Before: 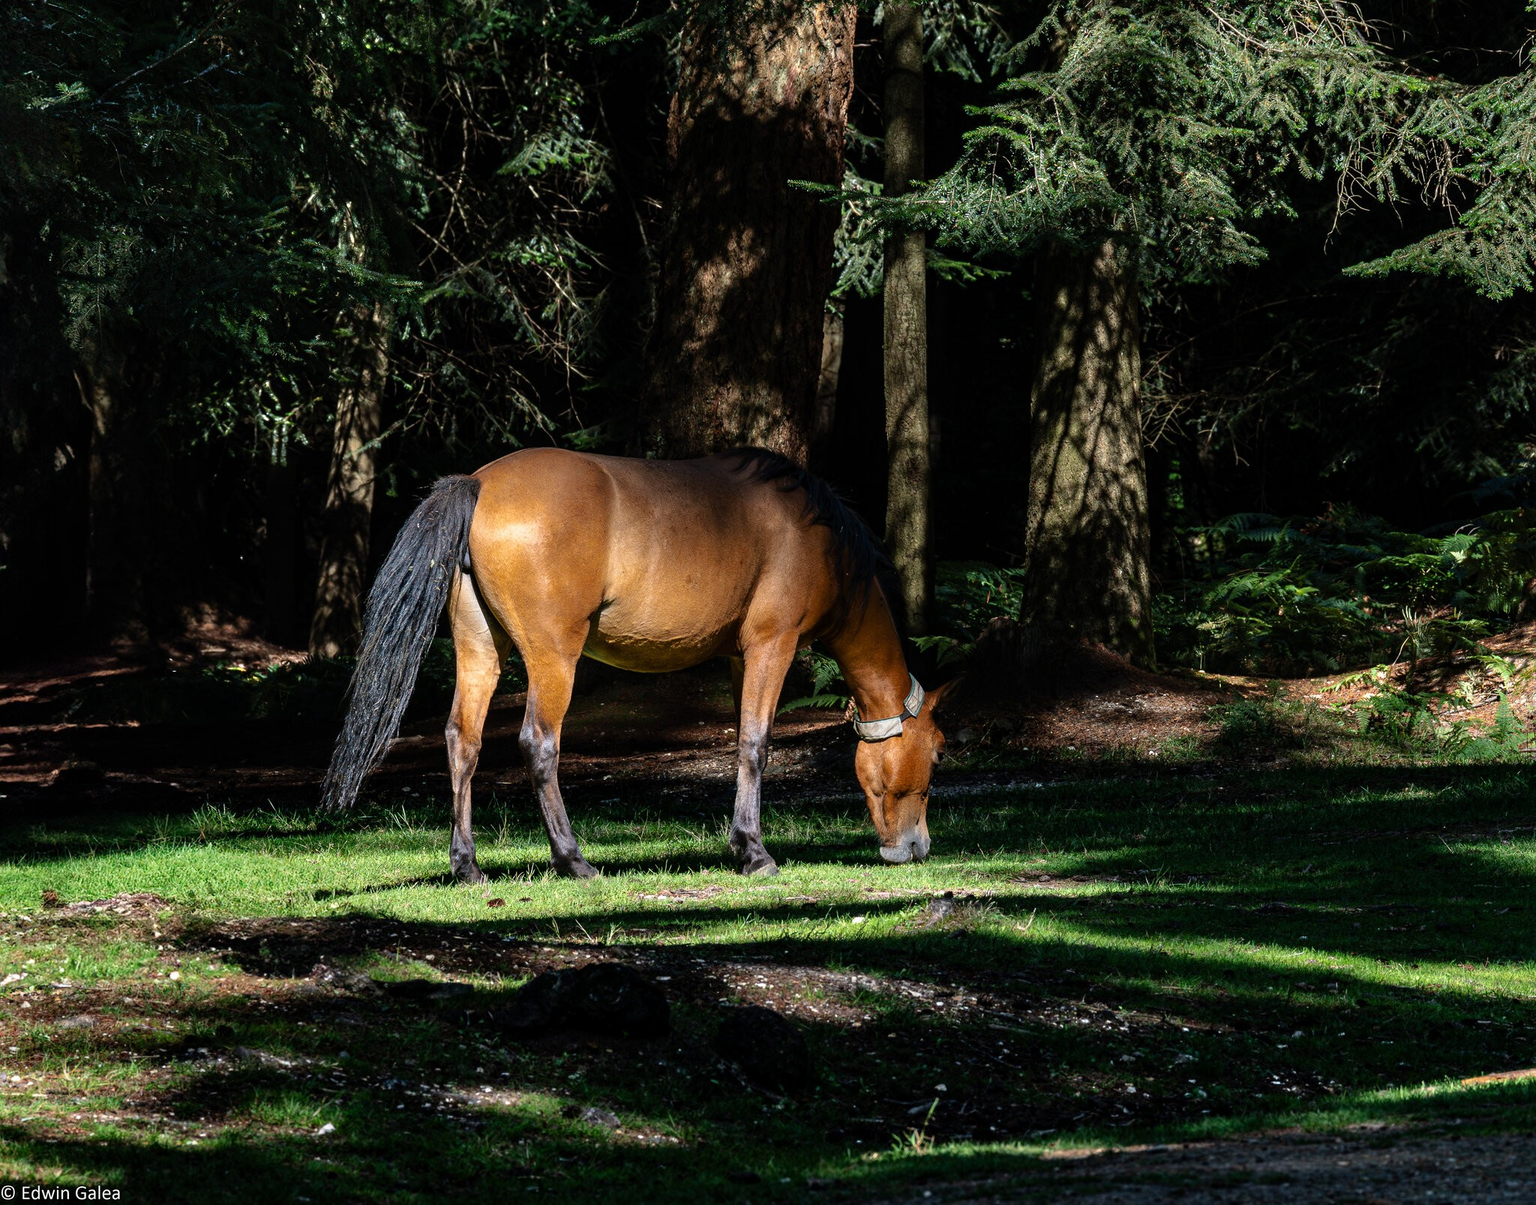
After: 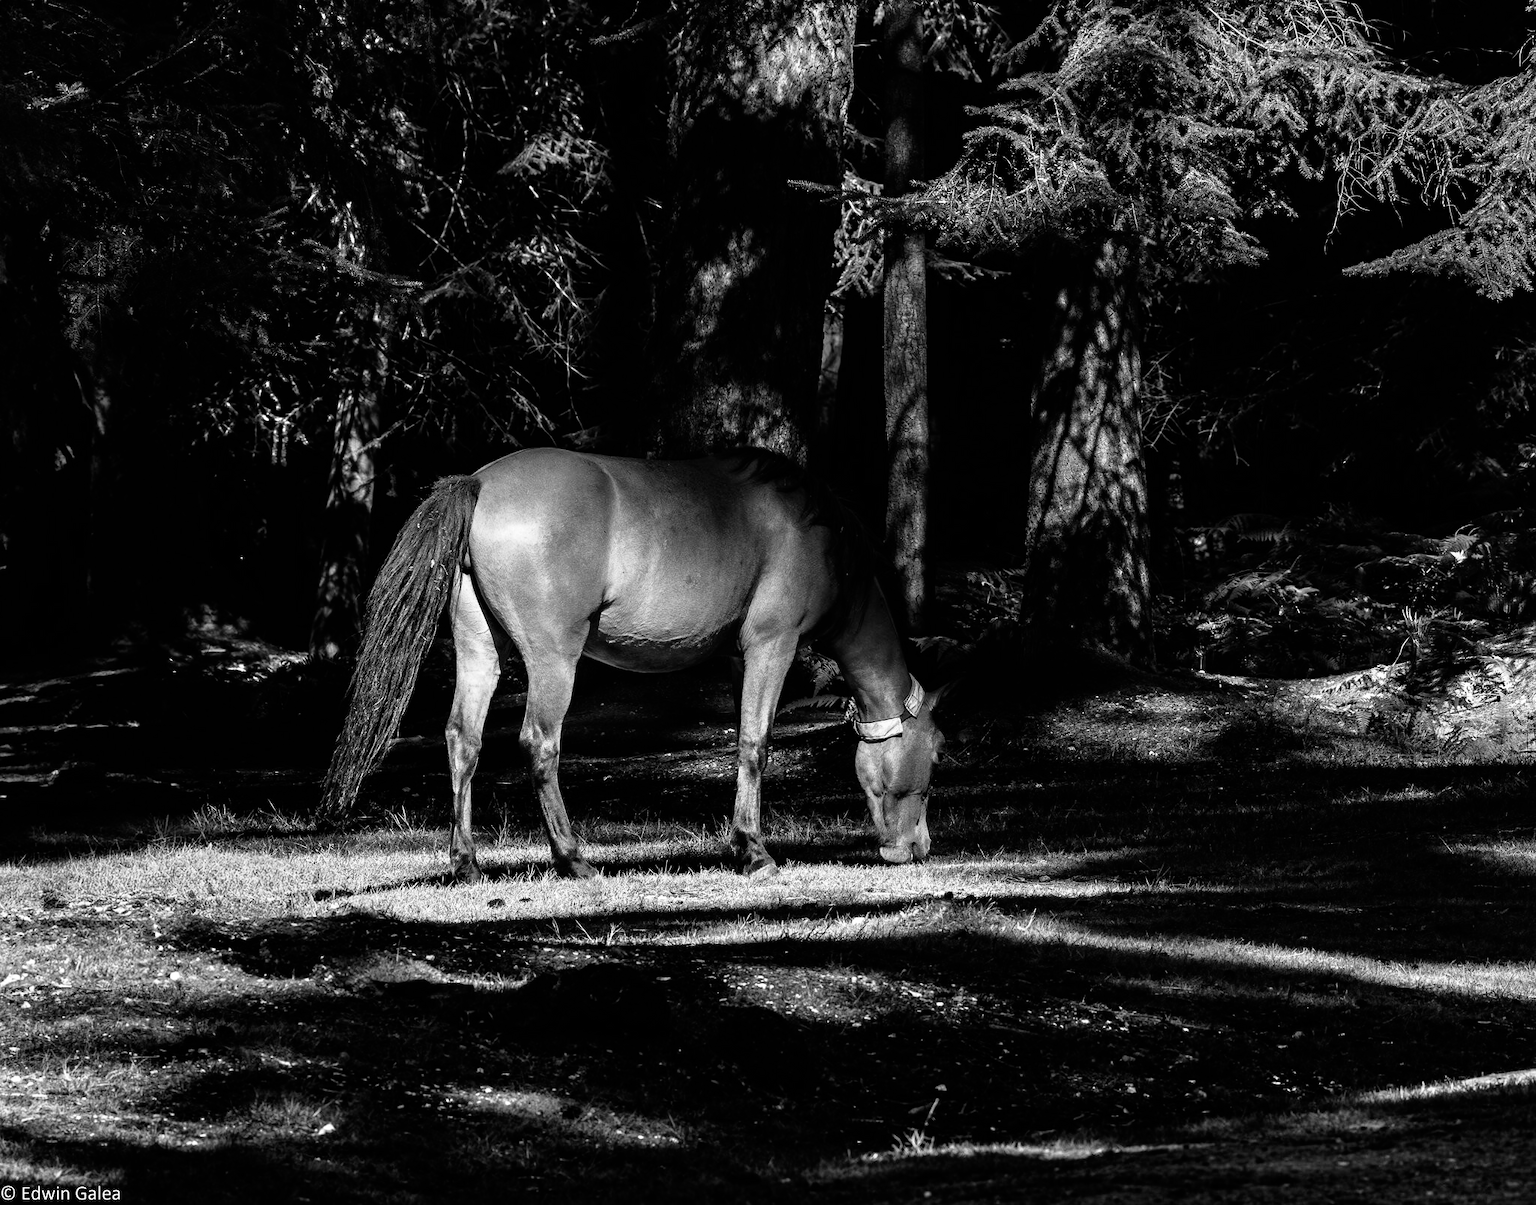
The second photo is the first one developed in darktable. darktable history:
monochrome: on, module defaults
filmic rgb: black relative exposure -9.08 EV, white relative exposure 2.3 EV, hardness 7.49
